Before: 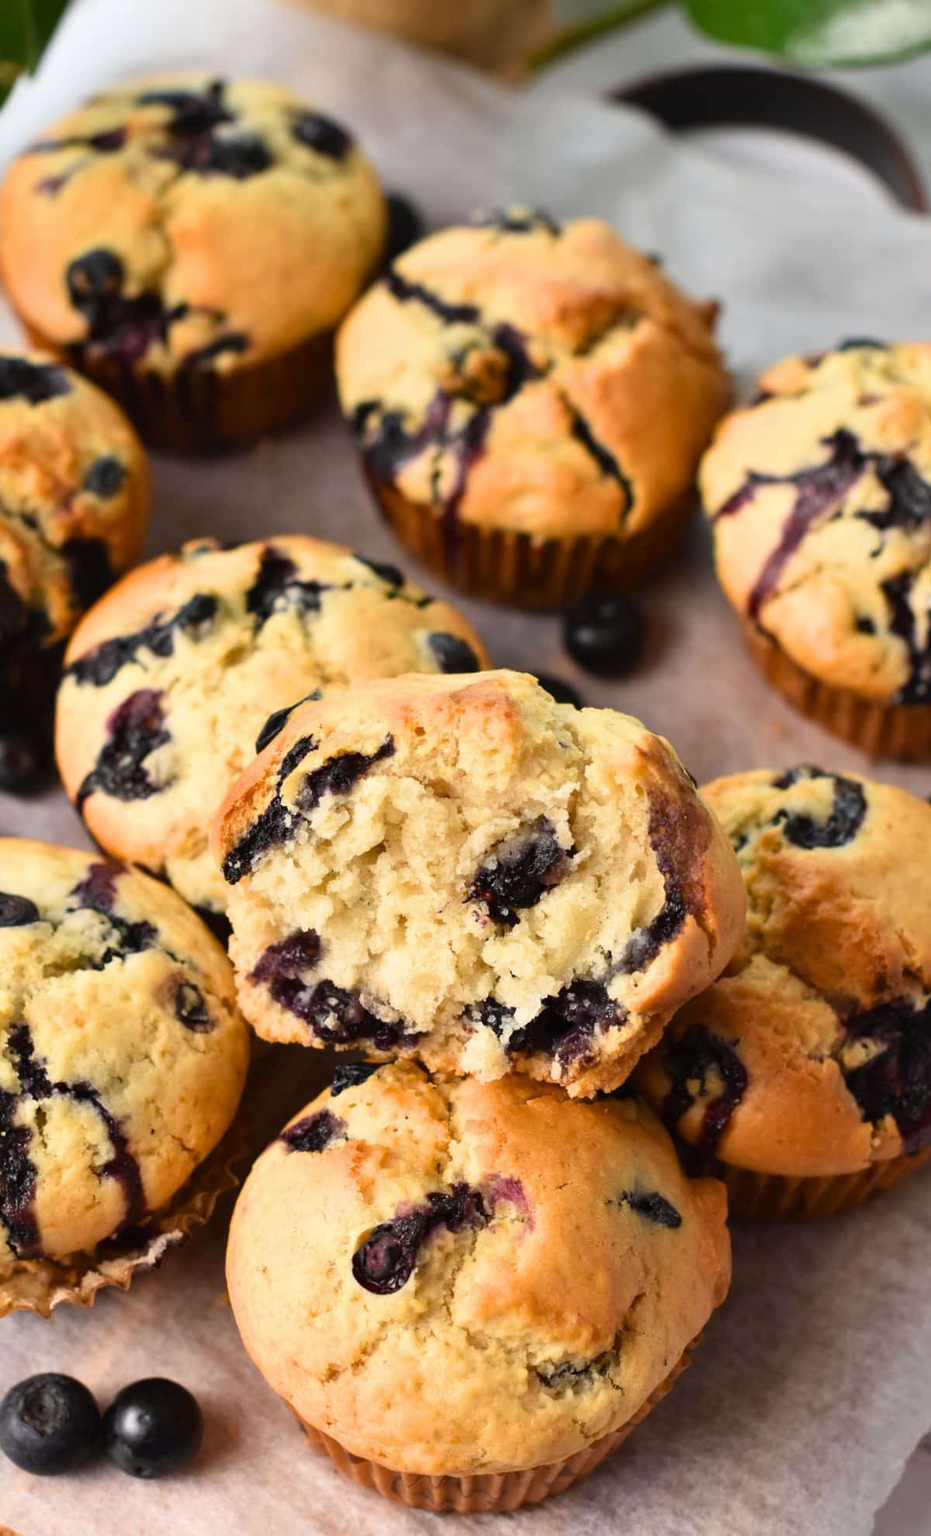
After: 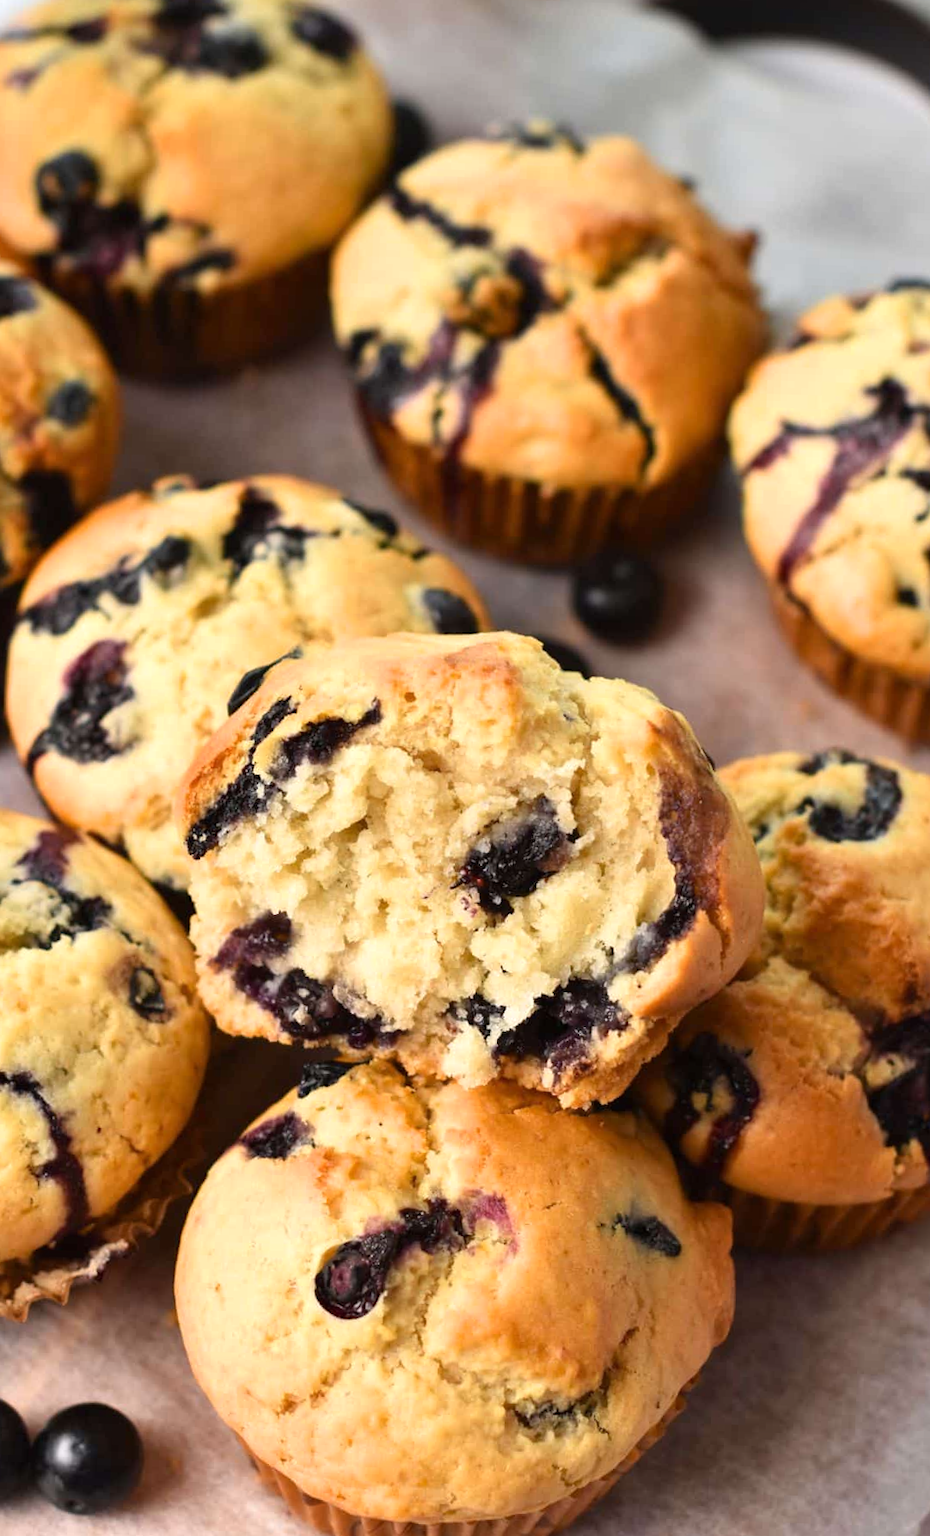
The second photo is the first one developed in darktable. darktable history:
exposure: exposure 0.127 EV, compensate highlight preservation false
crop and rotate: angle -1.96°, left 3.097%, top 4.154%, right 1.586%, bottom 0.529%
